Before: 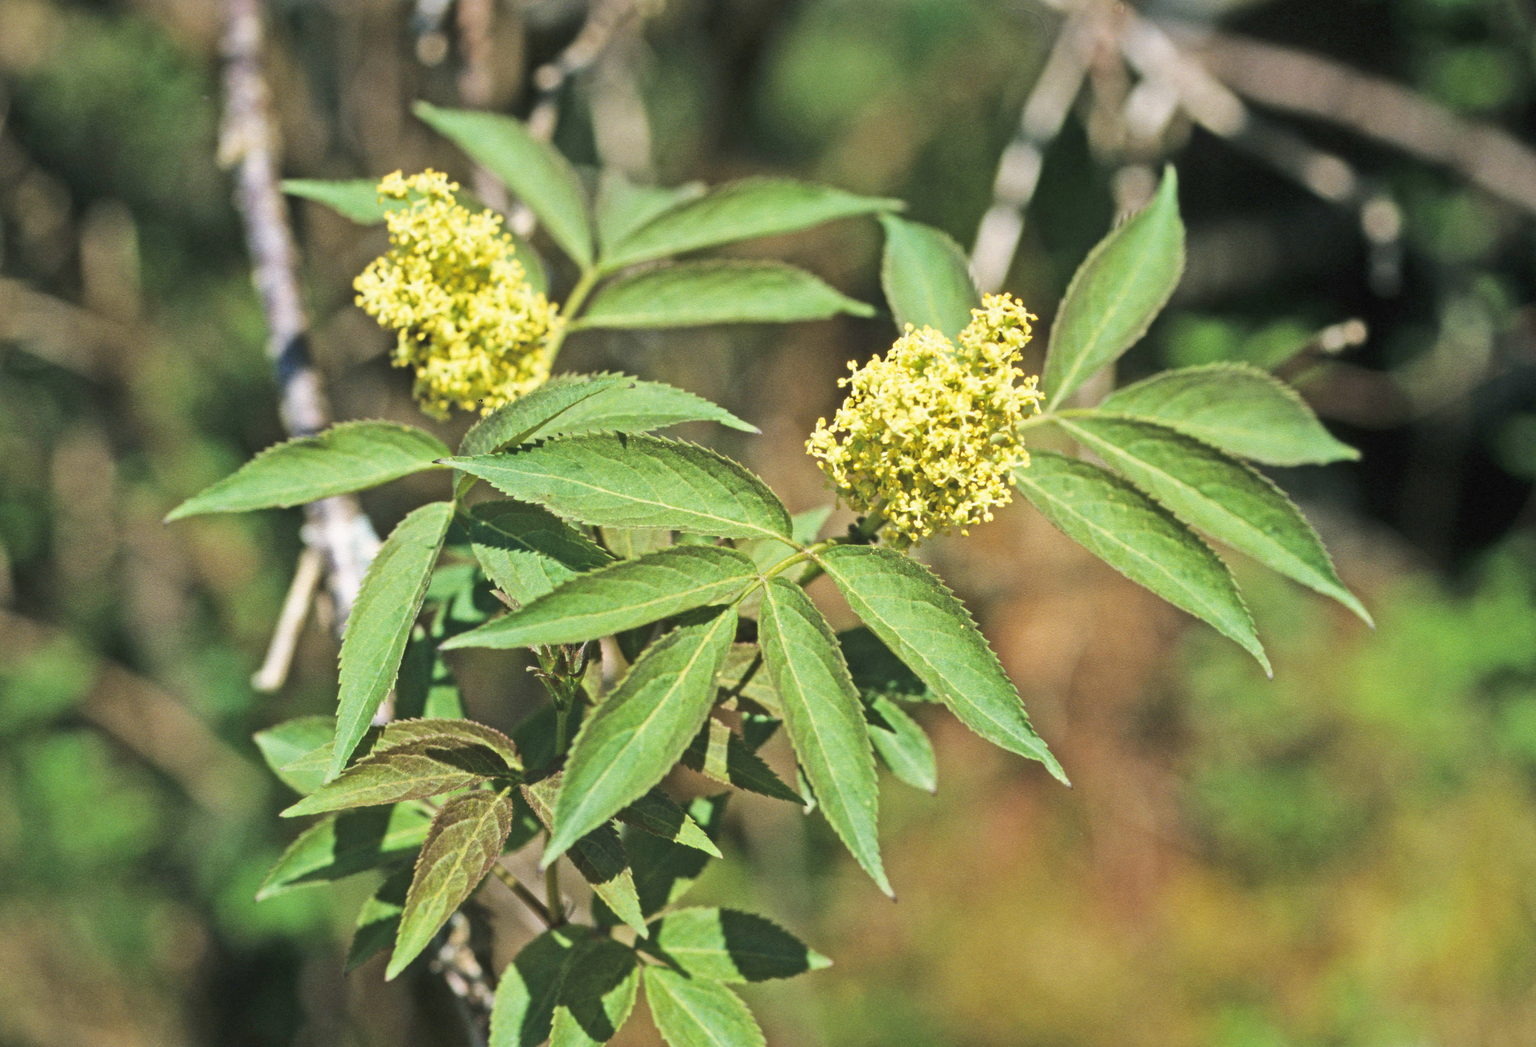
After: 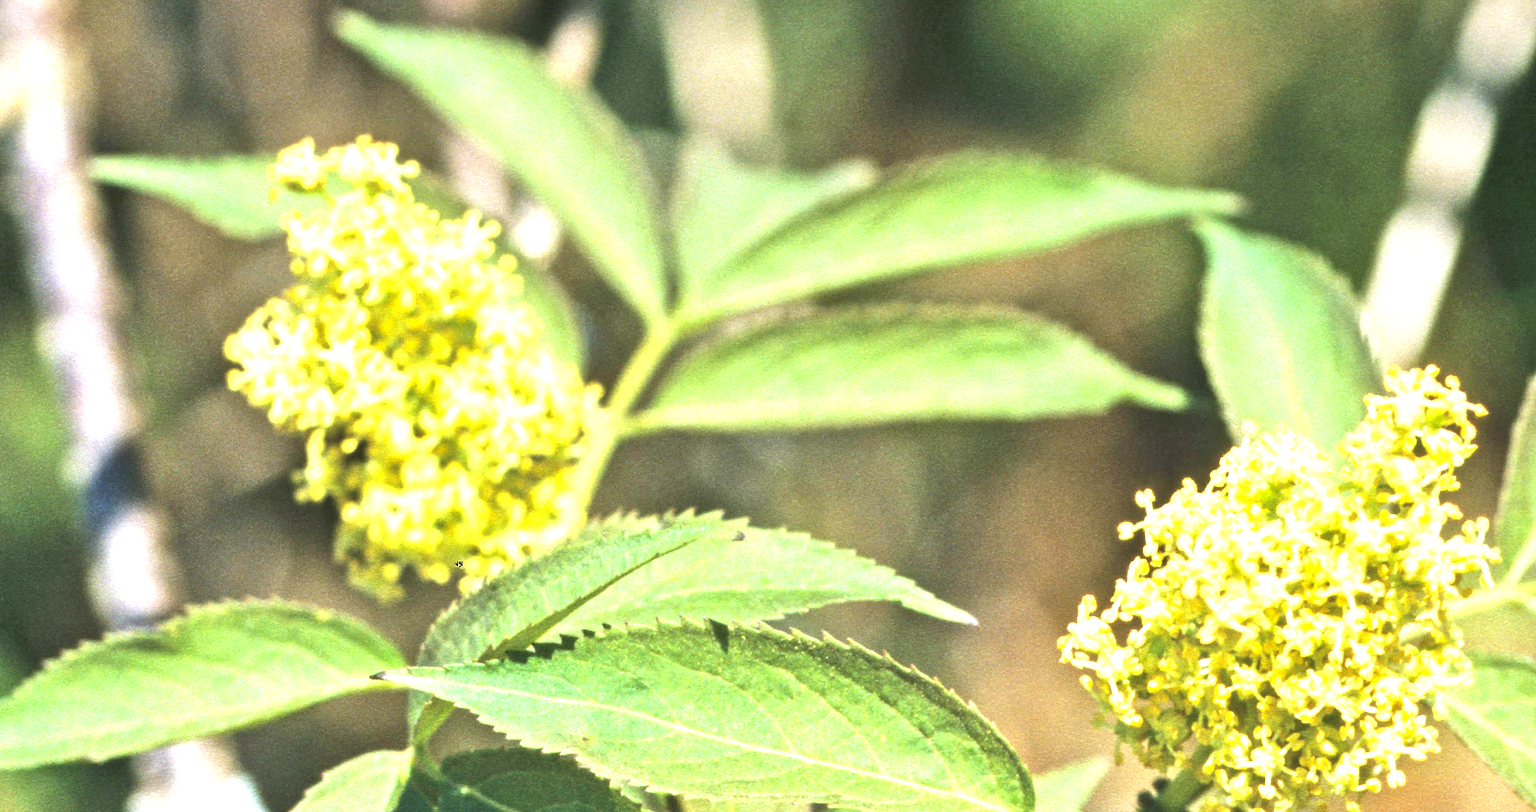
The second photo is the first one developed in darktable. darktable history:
crop: left 15.1%, top 9.099%, right 30.707%, bottom 48.851%
levels: levels [0, 0.374, 0.749]
